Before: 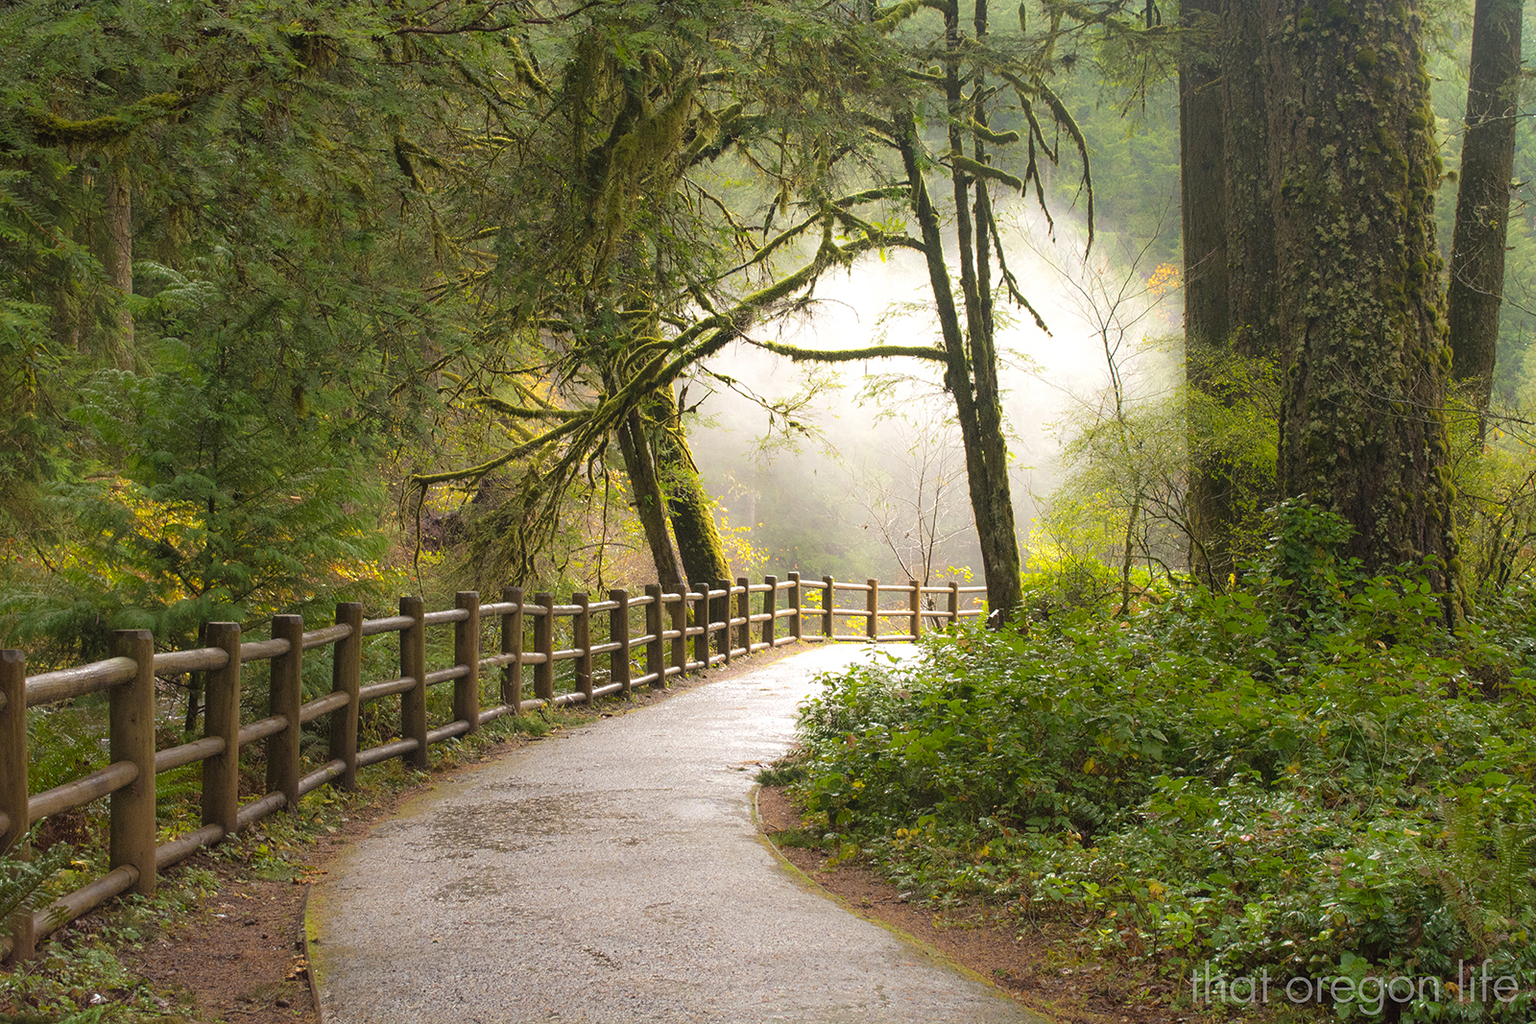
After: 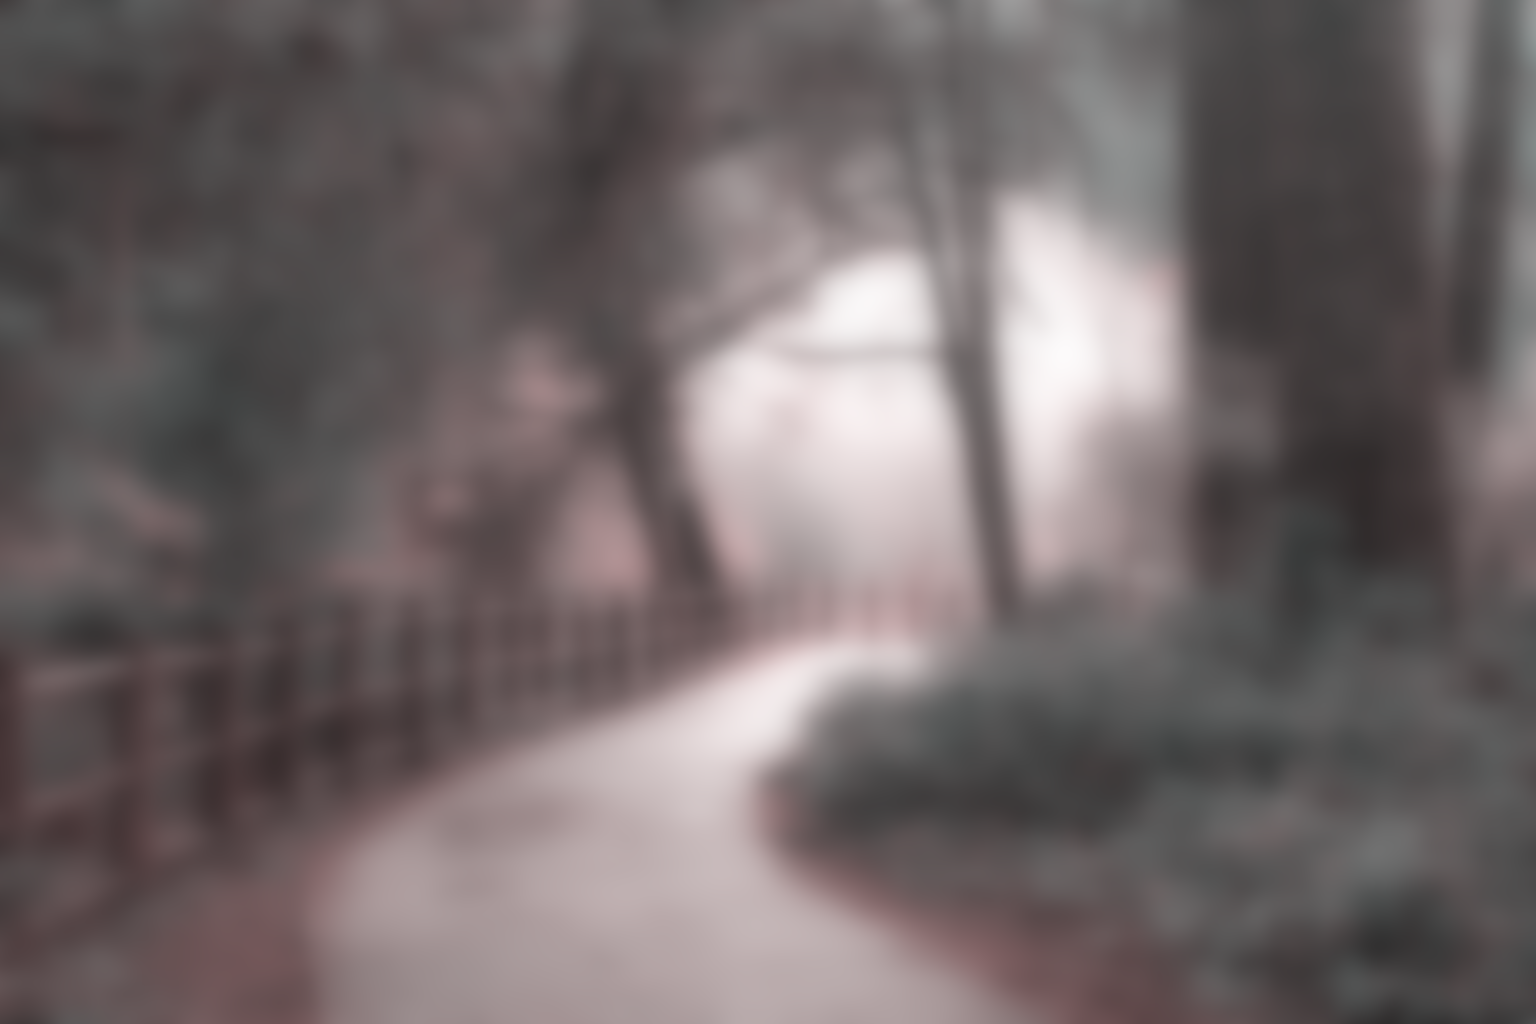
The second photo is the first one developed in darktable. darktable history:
color correction: saturation 0.8
lowpass: radius 16, unbound 0 | blend: blend mode color, opacity 100%; mask: uniform (no mask)
channel mixer: red [0, 0, 0, 1, 0, 0, 0], green [0 ×4, 0.8, 0.8, 0], blue [0 ×4, 0.2, 0.2, 0]
